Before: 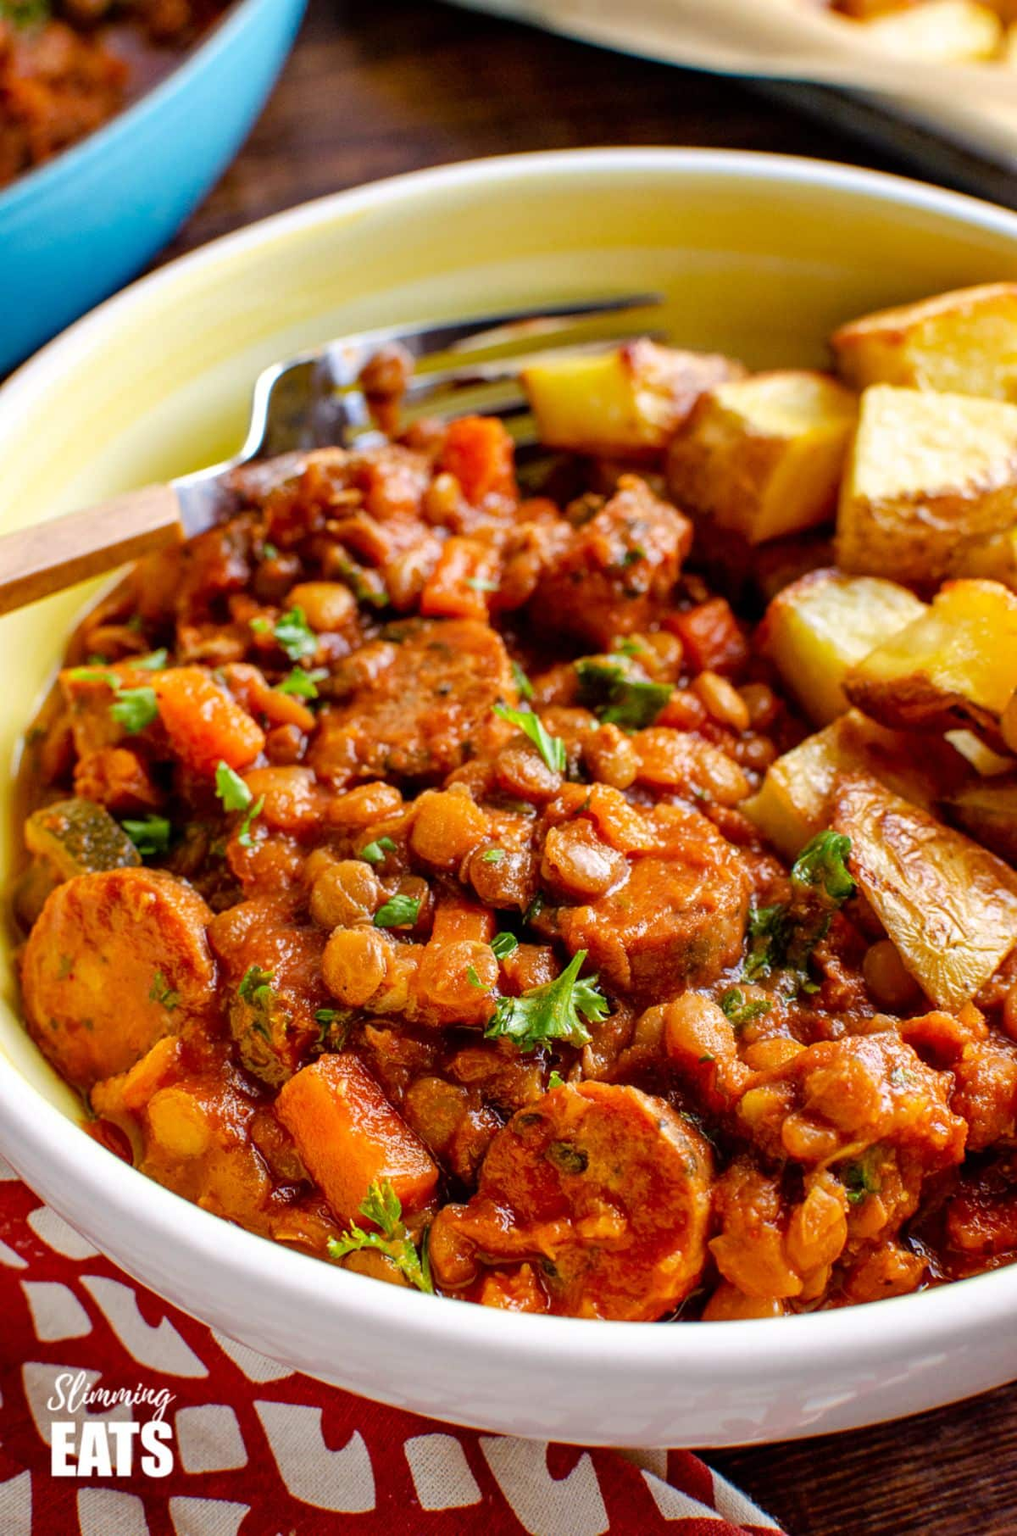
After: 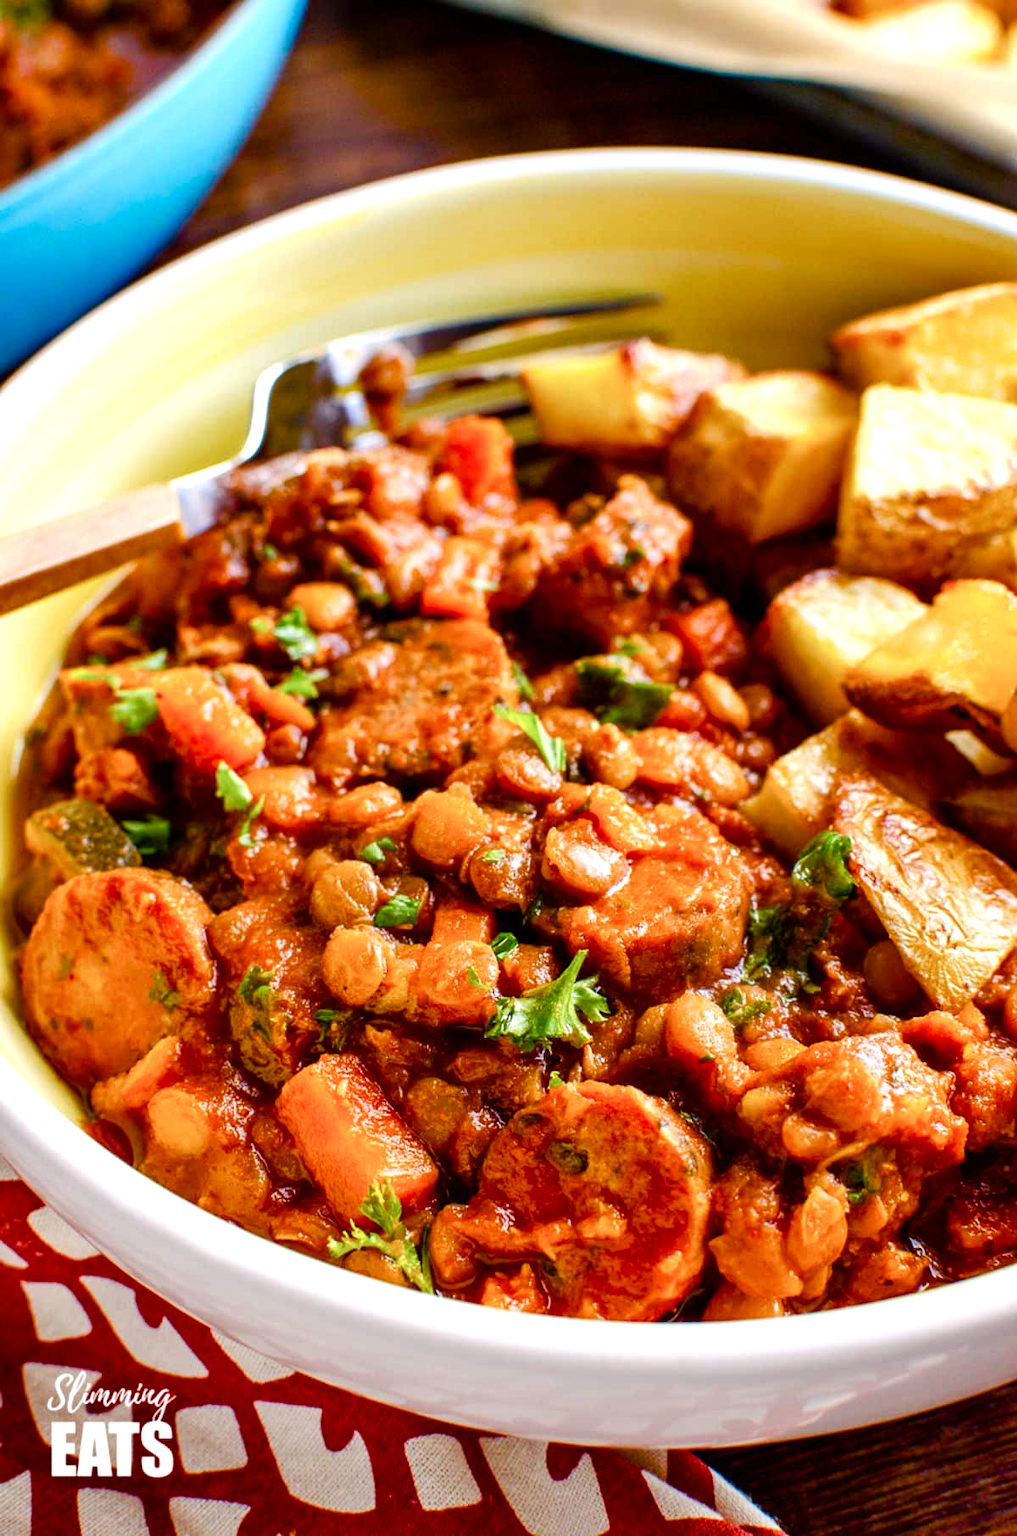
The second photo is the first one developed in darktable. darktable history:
color balance rgb: linear chroma grading › global chroma 25.538%, perceptual saturation grading › global saturation 20%, perceptual saturation grading › highlights -48.905%, perceptual saturation grading › shadows 25.461%, contrast -9.675%
shadows and highlights: shadows 35.61, highlights -35.04, soften with gaussian
tone equalizer: -8 EV -0.785 EV, -7 EV -0.673 EV, -6 EV -0.602 EV, -5 EV -0.396 EV, -3 EV 0.376 EV, -2 EV 0.6 EV, -1 EV 0.68 EV, +0 EV 0.74 EV, edges refinement/feathering 500, mask exposure compensation -1.57 EV, preserve details guided filter
